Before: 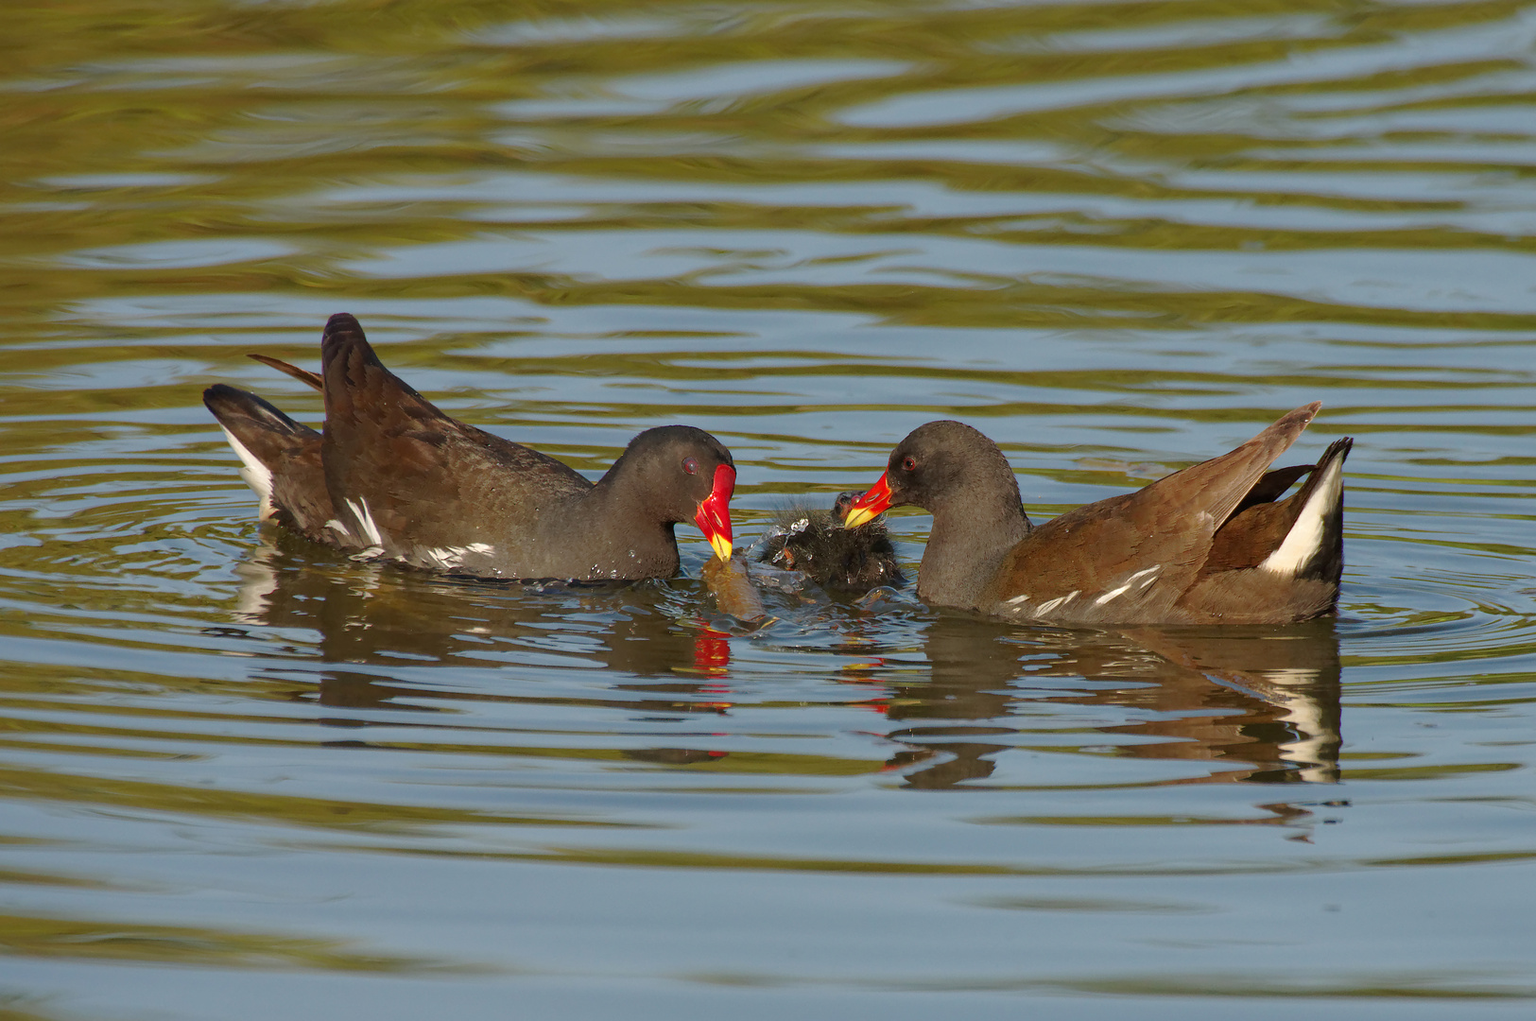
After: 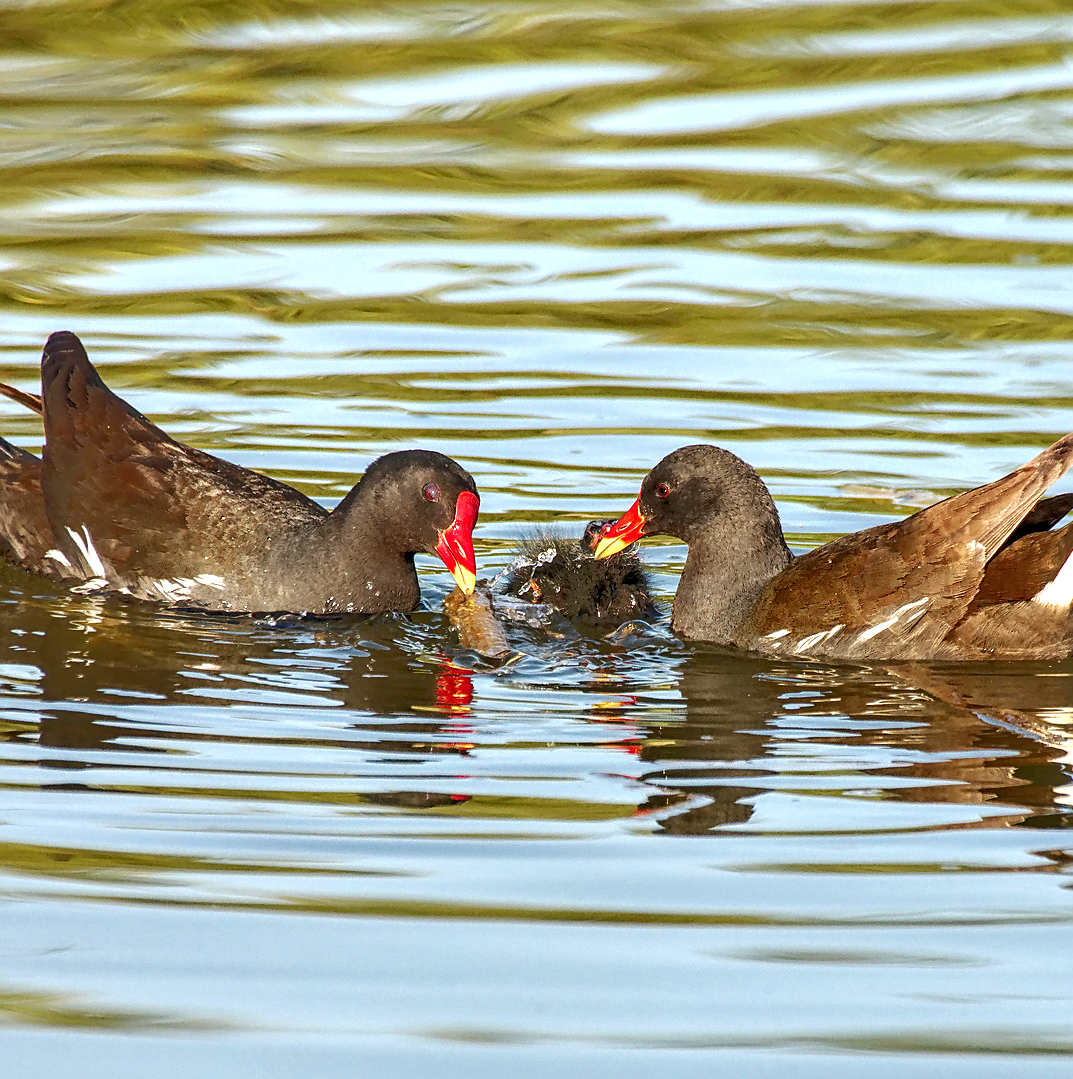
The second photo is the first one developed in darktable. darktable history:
exposure: exposure 1.089 EV, compensate highlight preservation false
tone equalizer: -8 EV -0.528 EV, -7 EV -0.319 EV, -6 EV -0.083 EV, -5 EV 0.413 EV, -4 EV 0.985 EV, -3 EV 0.791 EV, -2 EV -0.01 EV, -1 EV 0.14 EV, +0 EV -0.012 EV, smoothing 1
crop and rotate: left 18.442%, right 15.508%
local contrast: highlights 65%, shadows 54%, detail 169%, midtone range 0.514
sharpen: on, module defaults
